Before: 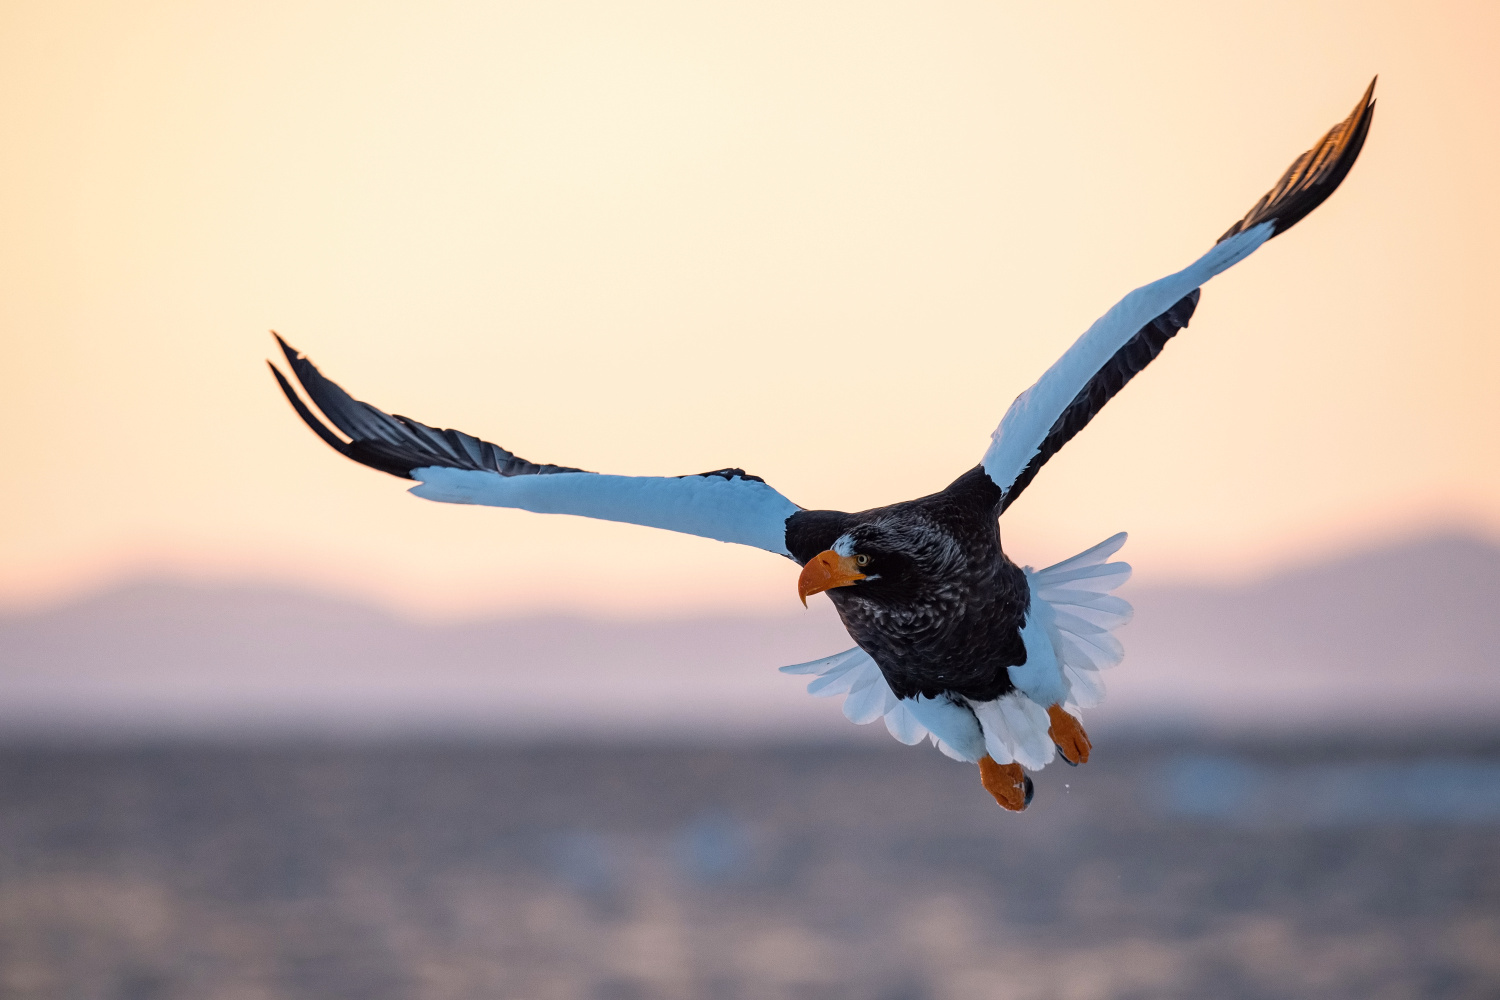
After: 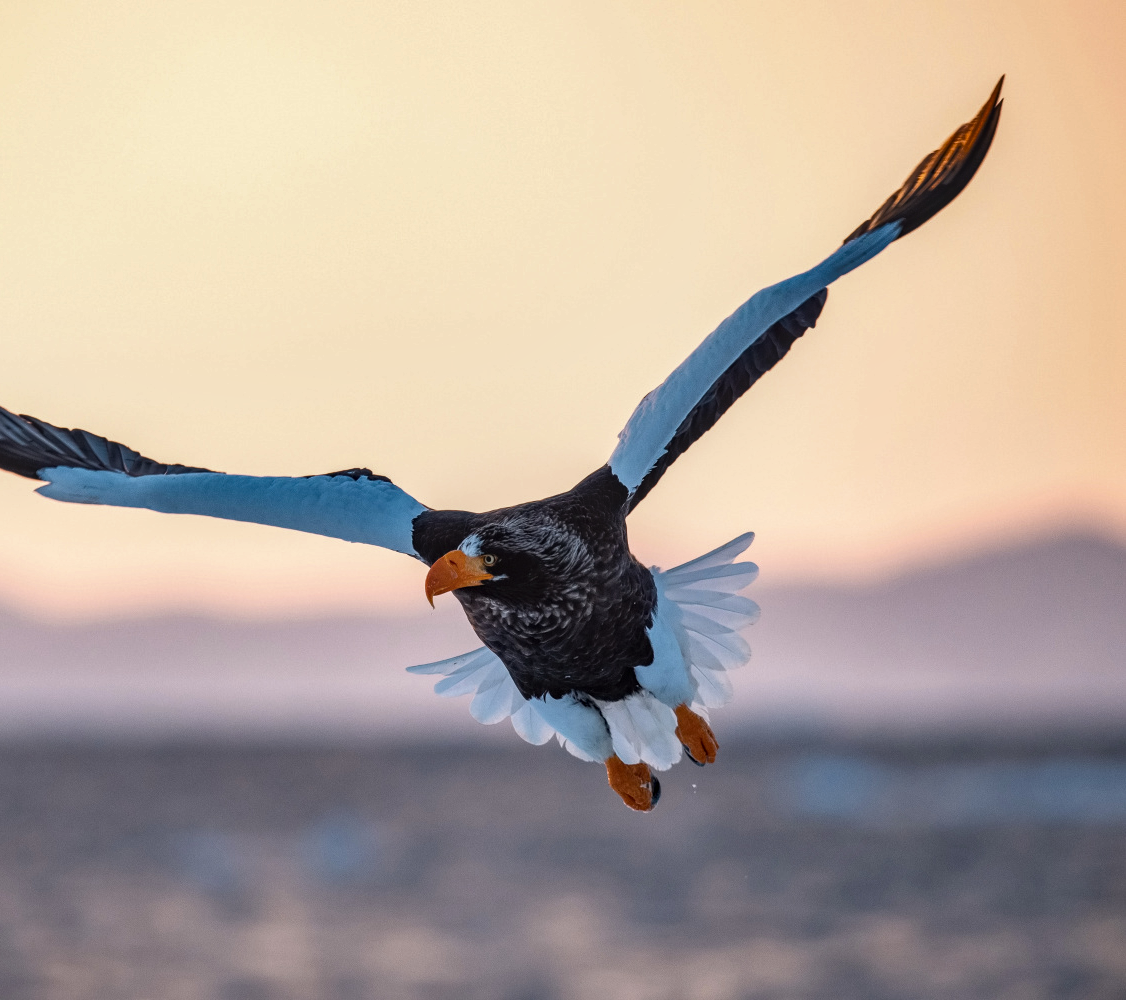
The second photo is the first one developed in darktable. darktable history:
local contrast: on, module defaults
crop and rotate: left 24.888%
shadows and highlights: low approximation 0.01, soften with gaussian
